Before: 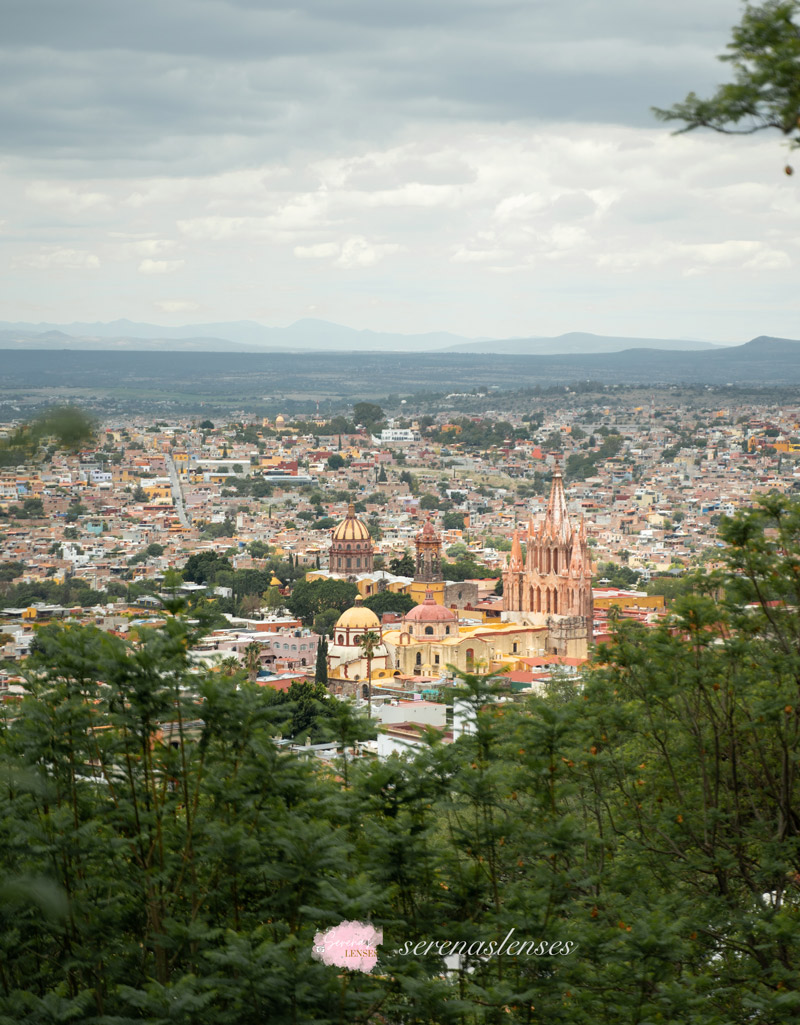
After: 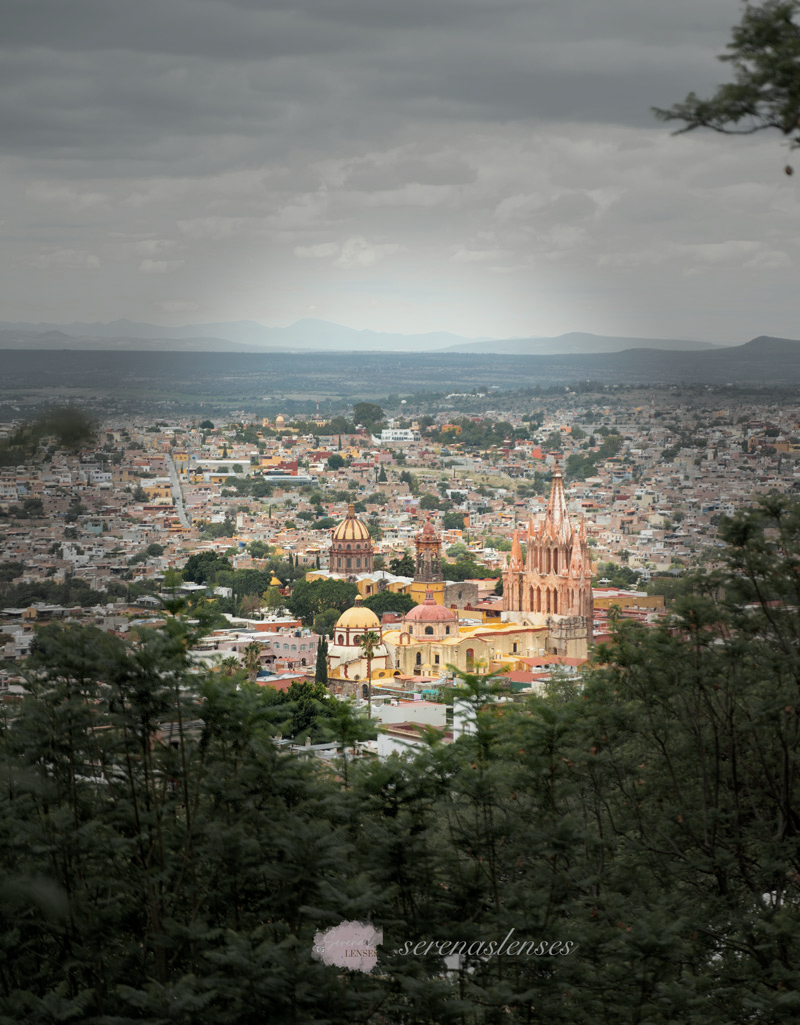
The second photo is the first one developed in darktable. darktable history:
exposure: black level correction 0.002, exposure -0.097 EV, compensate highlight preservation false
vignetting: fall-off start 30.84%, fall-off radius 34.82%, brightness -0.533, saturation -0.51, dithering 8-bit output
